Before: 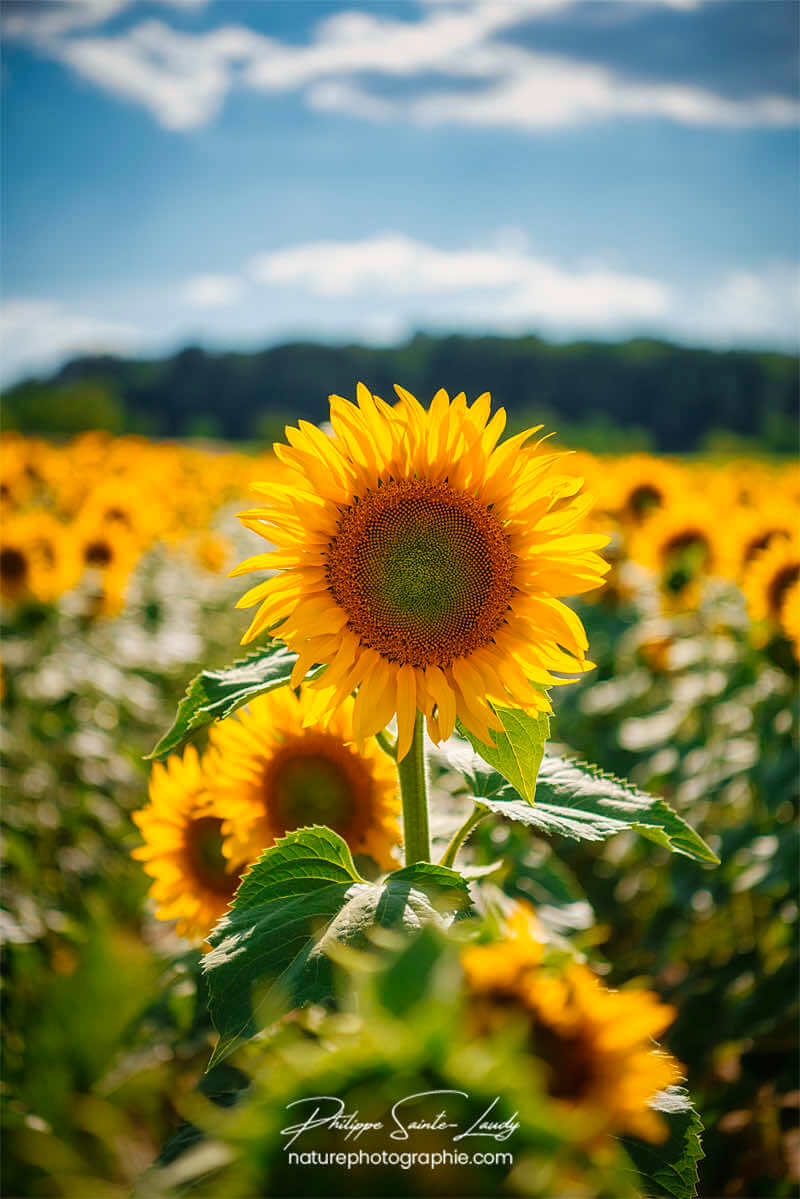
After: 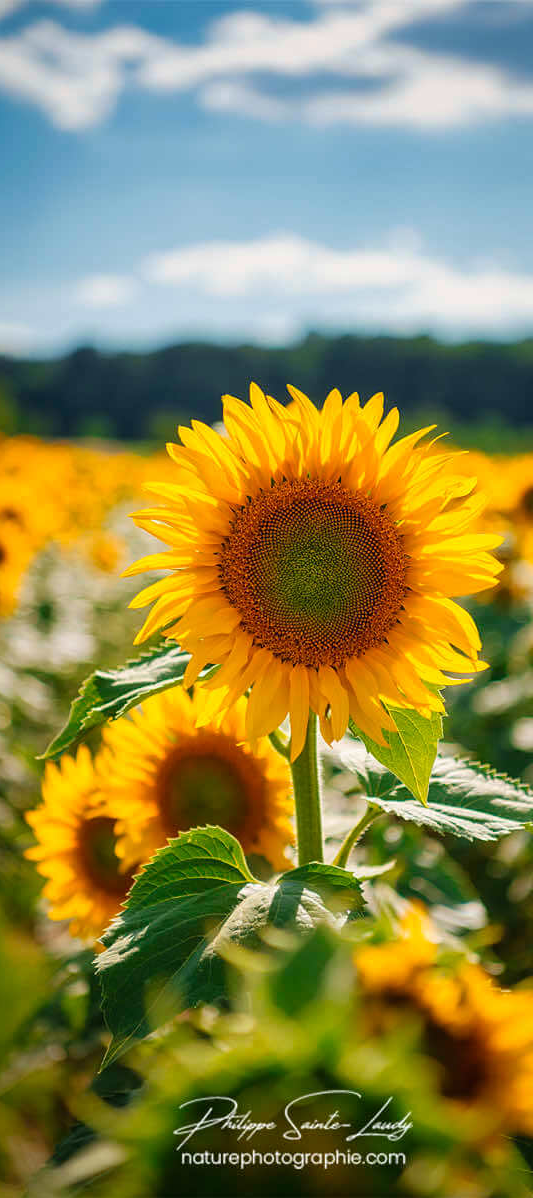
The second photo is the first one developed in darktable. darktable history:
crop and rotate: left 13.537%, right 19.796%
white balance: emerald 1
